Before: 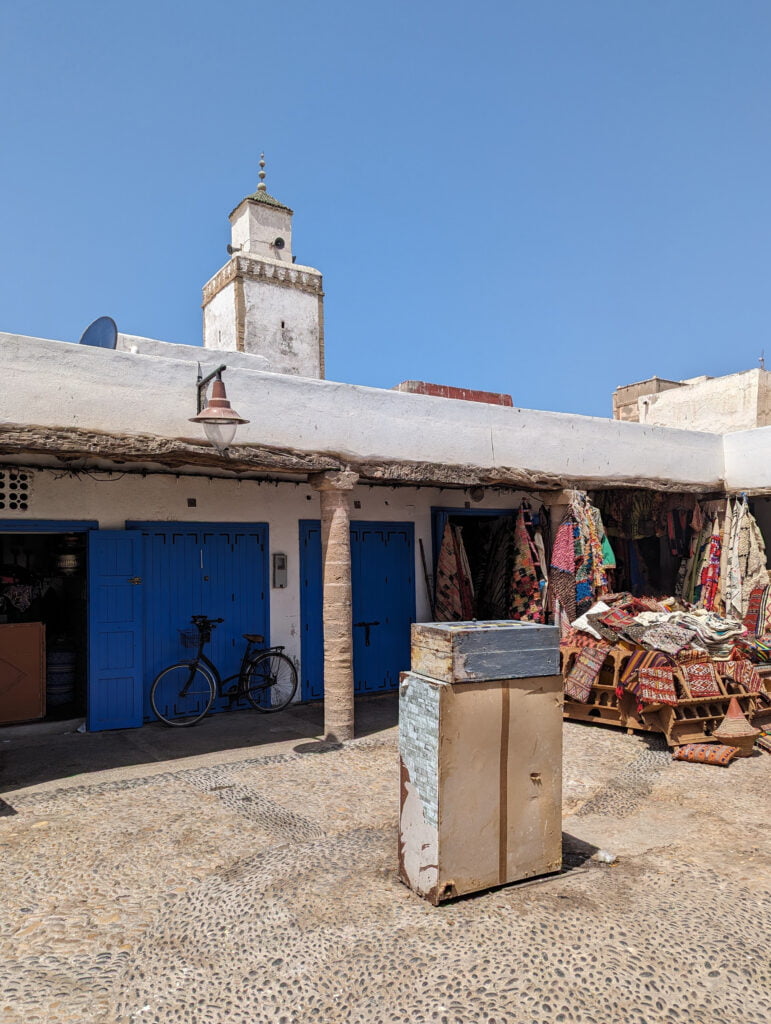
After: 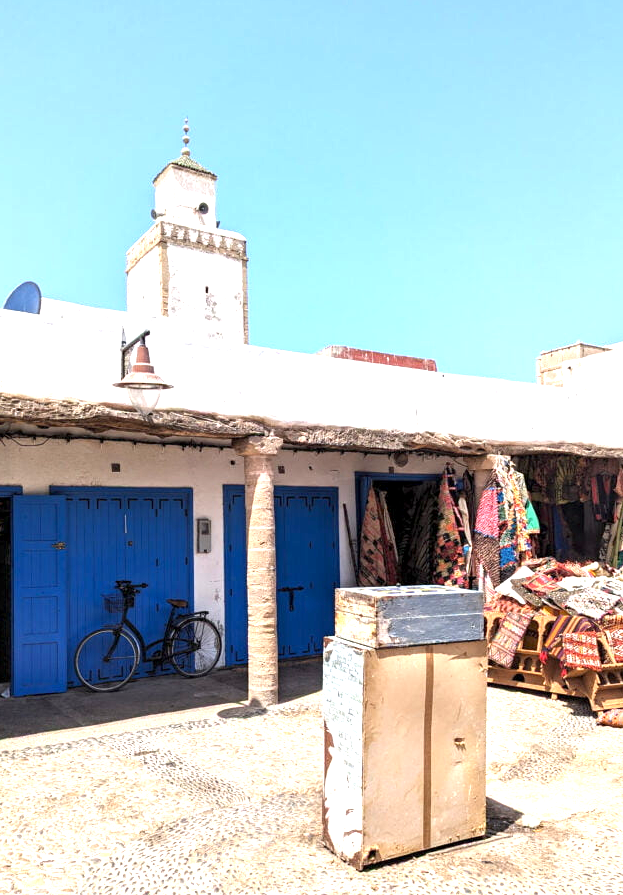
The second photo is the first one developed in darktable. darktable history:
crop: left 9.953%, top 3.483%, right 9.214%, bottom 9.105%
exposure: black level correction 0.001, exposure 1.398 EV, compensate exposure bias true, compensate highlight preservation false
